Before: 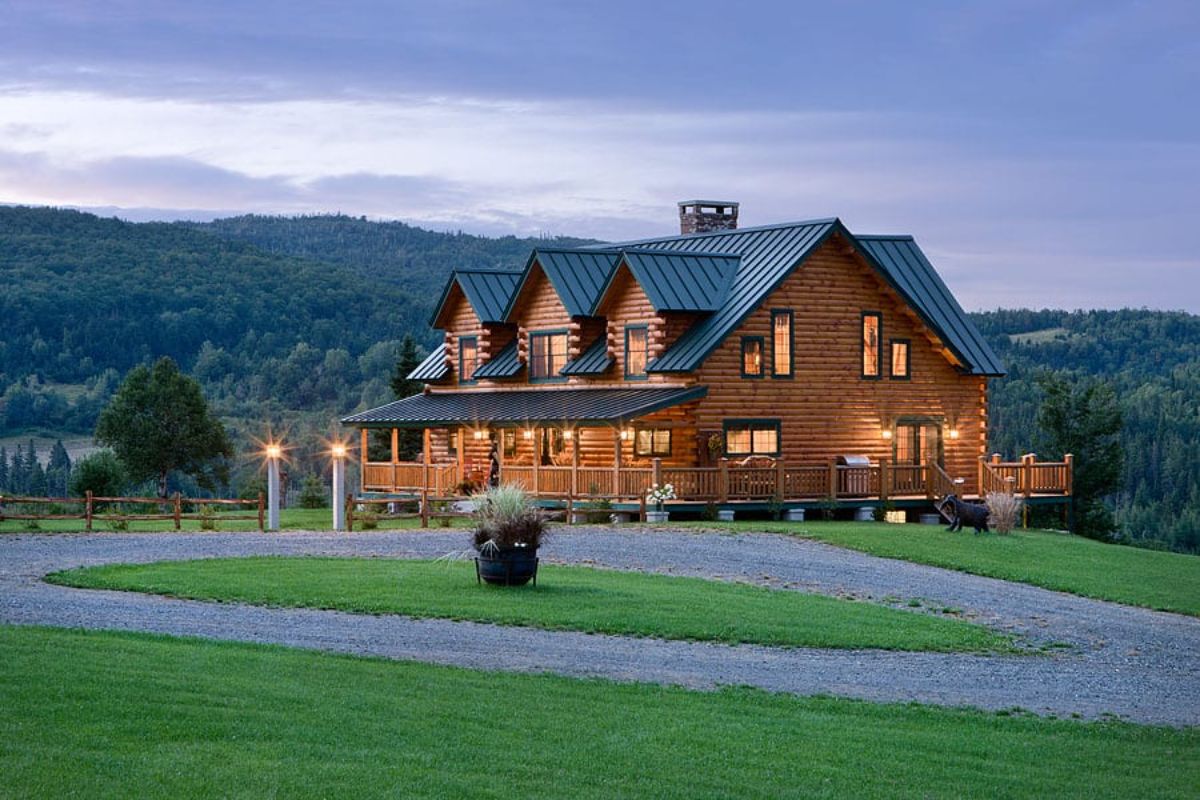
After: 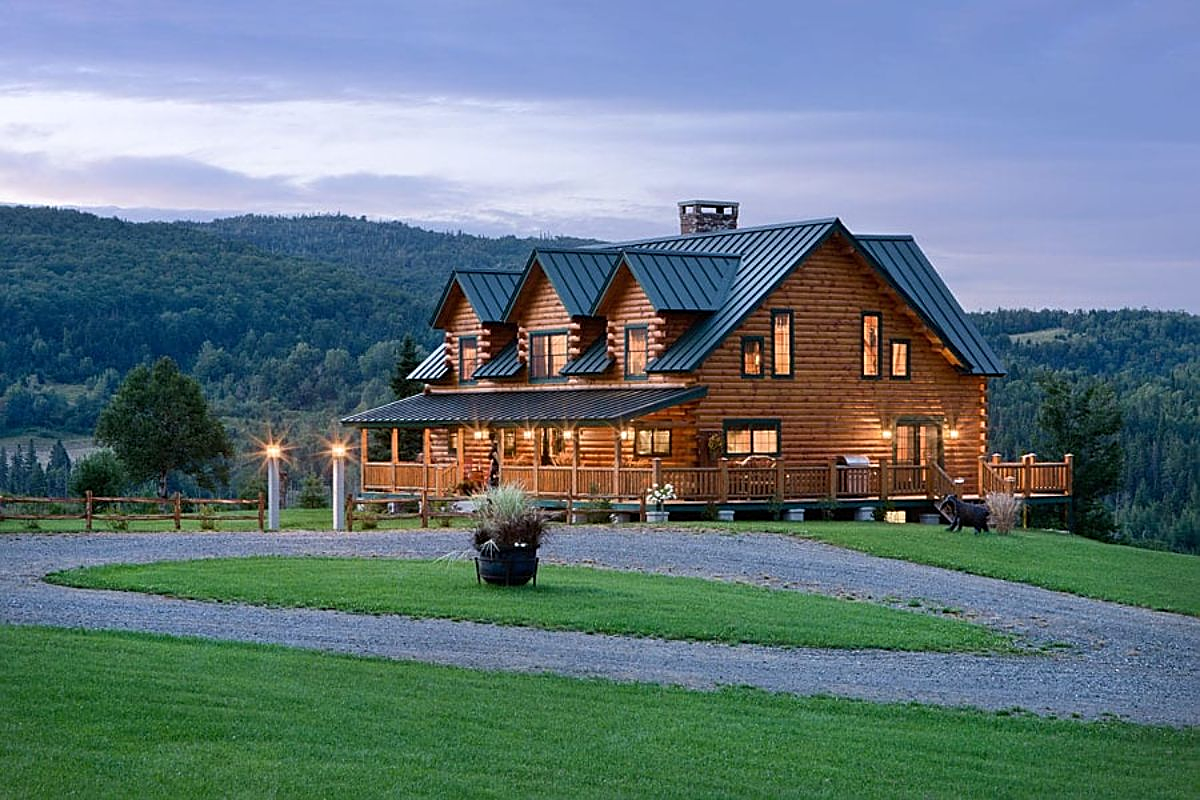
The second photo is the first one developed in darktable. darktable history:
shadows and highlights: shadows -22.63, highlights 44.4, soften with gaussian
sharpen: on, module defaults
